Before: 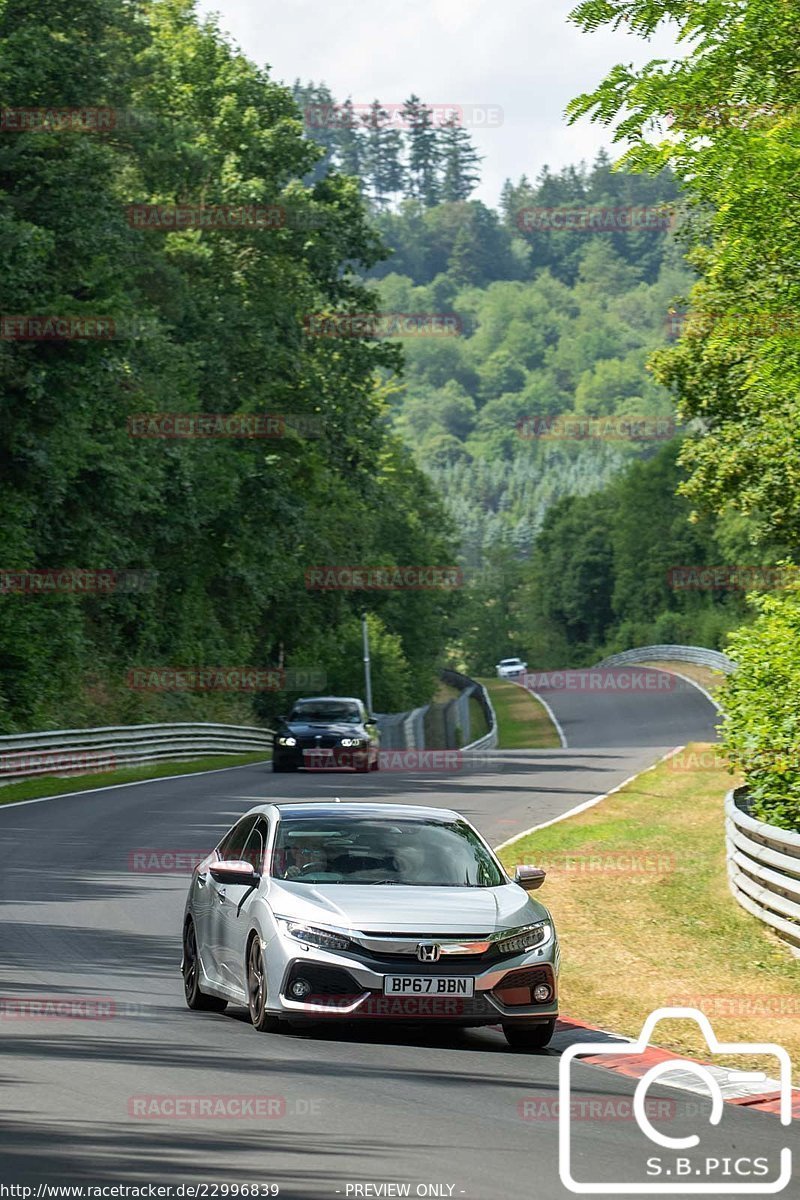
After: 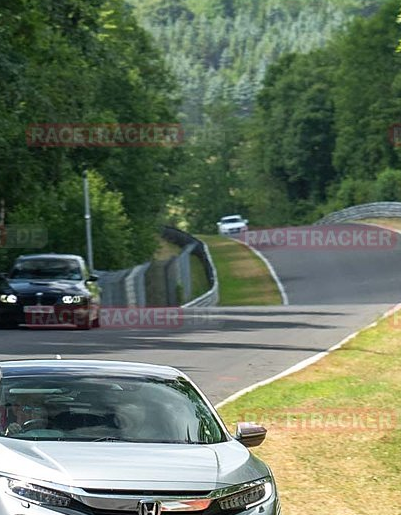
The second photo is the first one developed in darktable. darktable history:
crop: left 34.885%, top 36.944%, right 14.87%, bottom 20.093%
shadows and highlights: shadows 1.67, highlights 38.16
